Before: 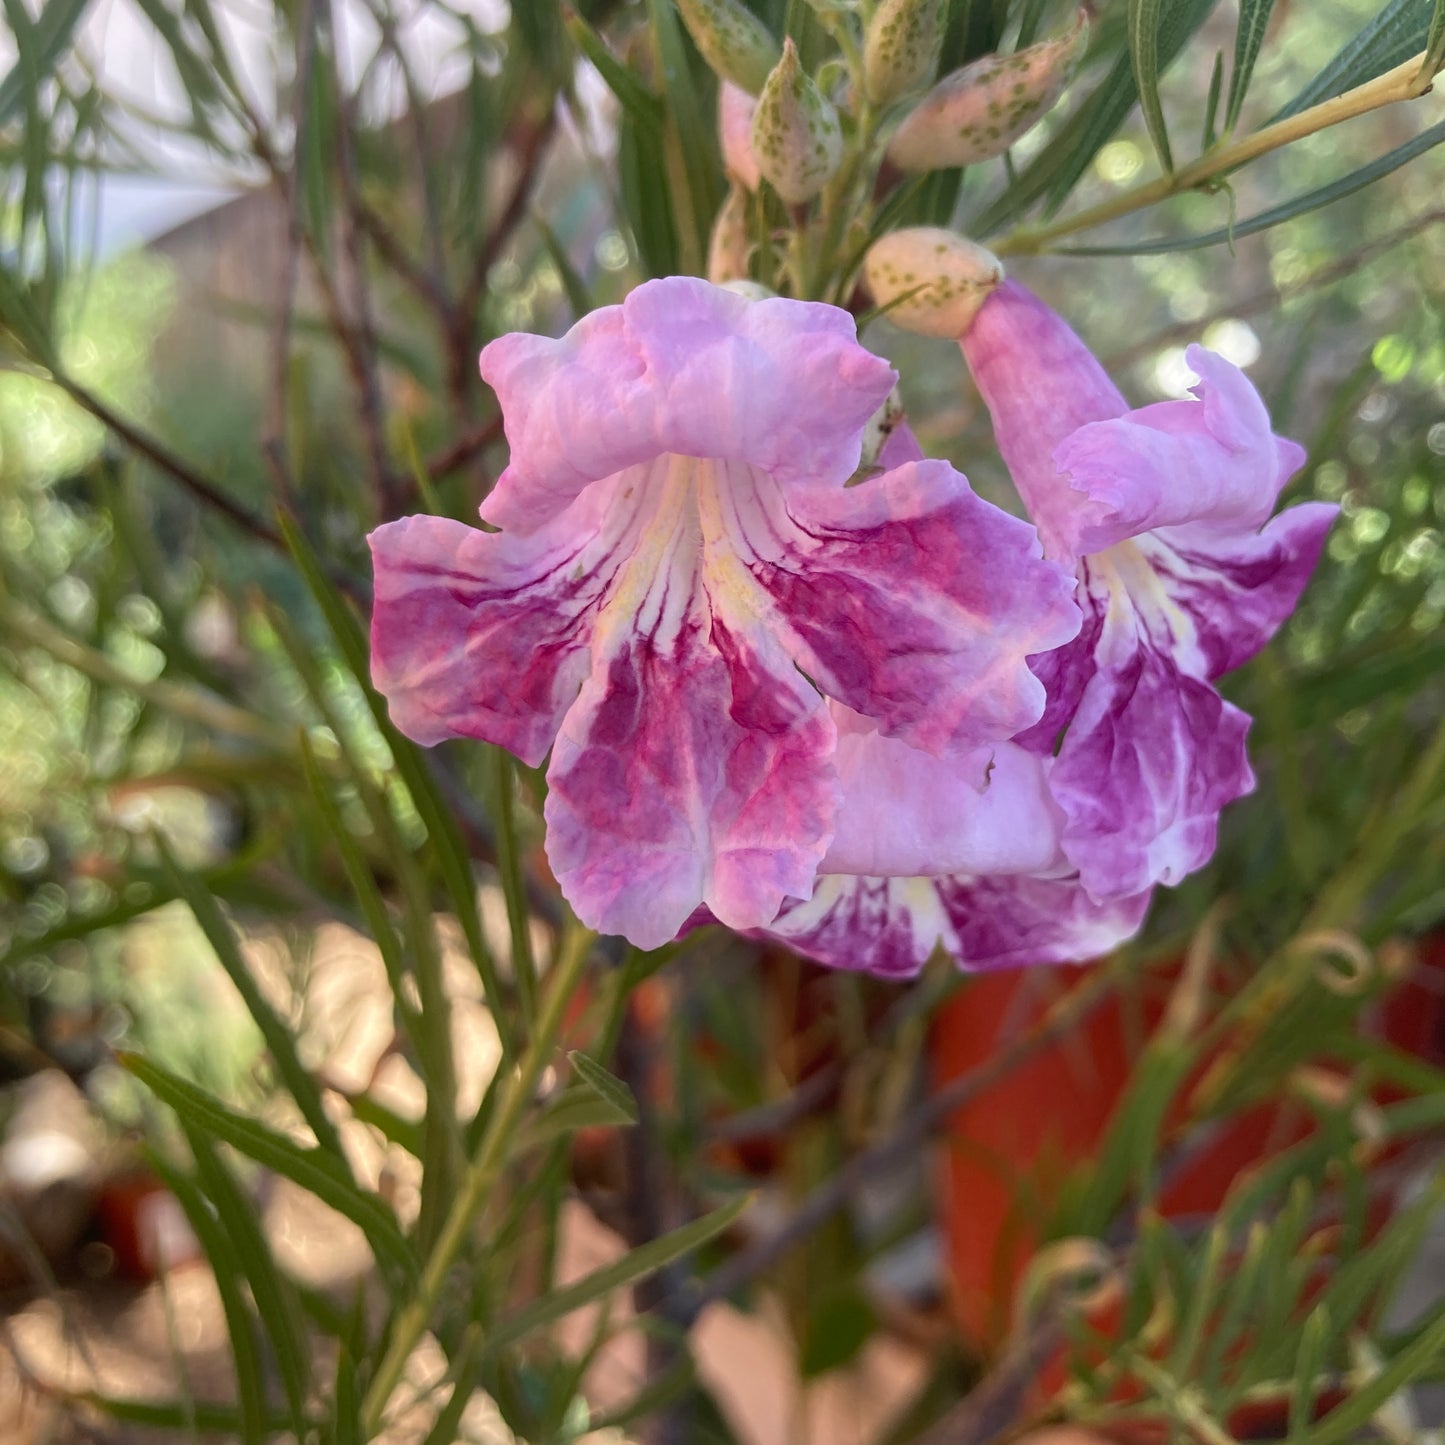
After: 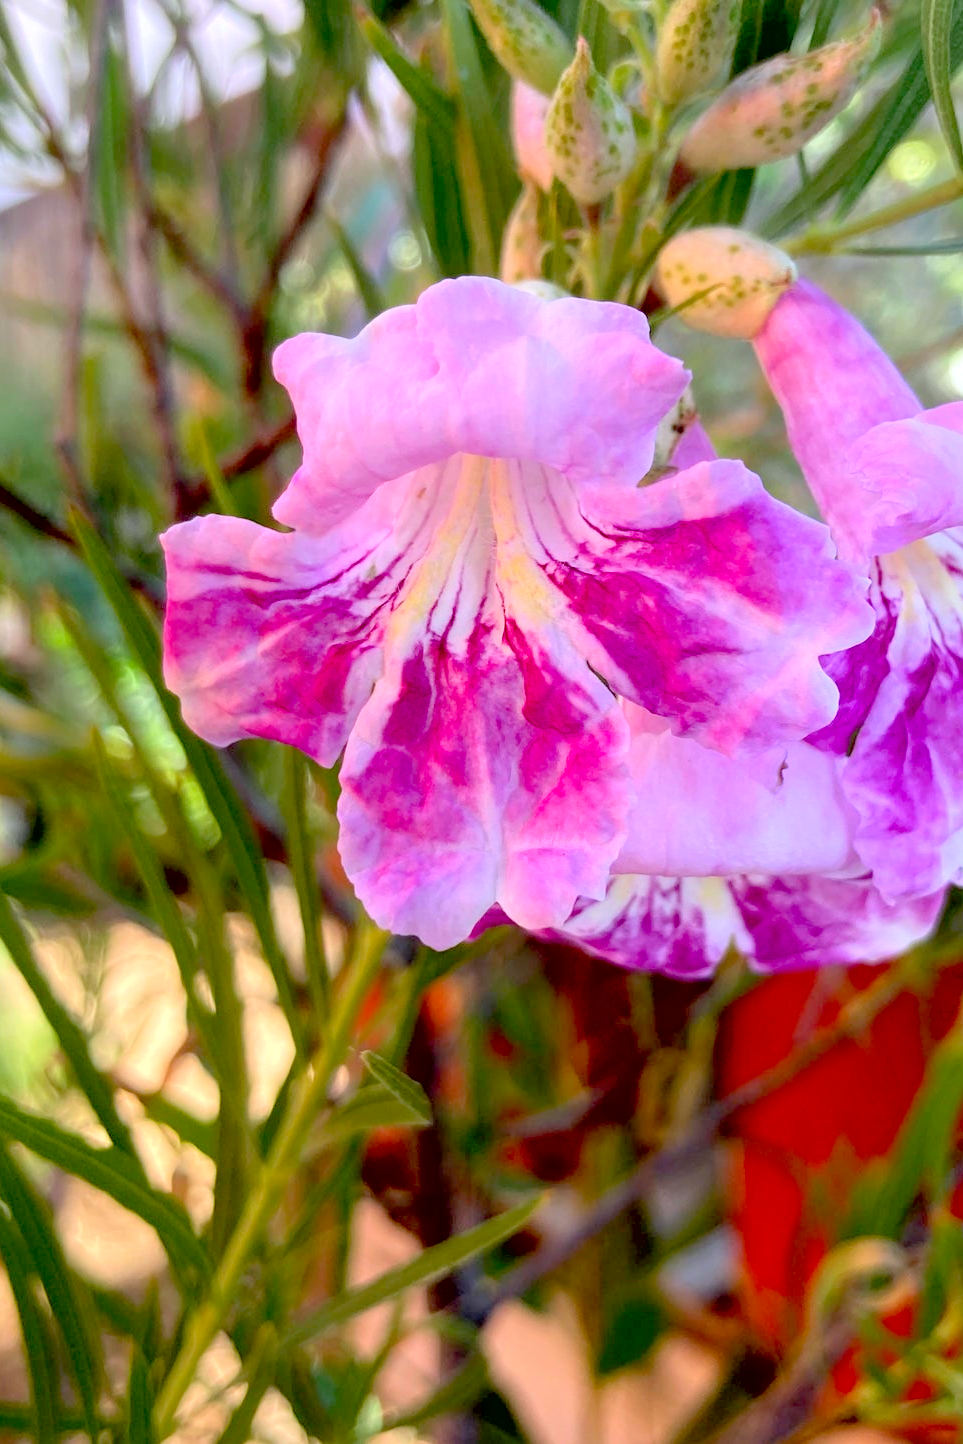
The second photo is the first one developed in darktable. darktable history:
contrast brightness saturation: contrast 0.07, brightness 0.18, saturation 0.4
exposure: black level correction 0.025, exposure 0.182 EV, compensate highlight preservation false
white balance: red 0.98, blue 1.034
crop and rotate: left 14.385%, right 18.948%
